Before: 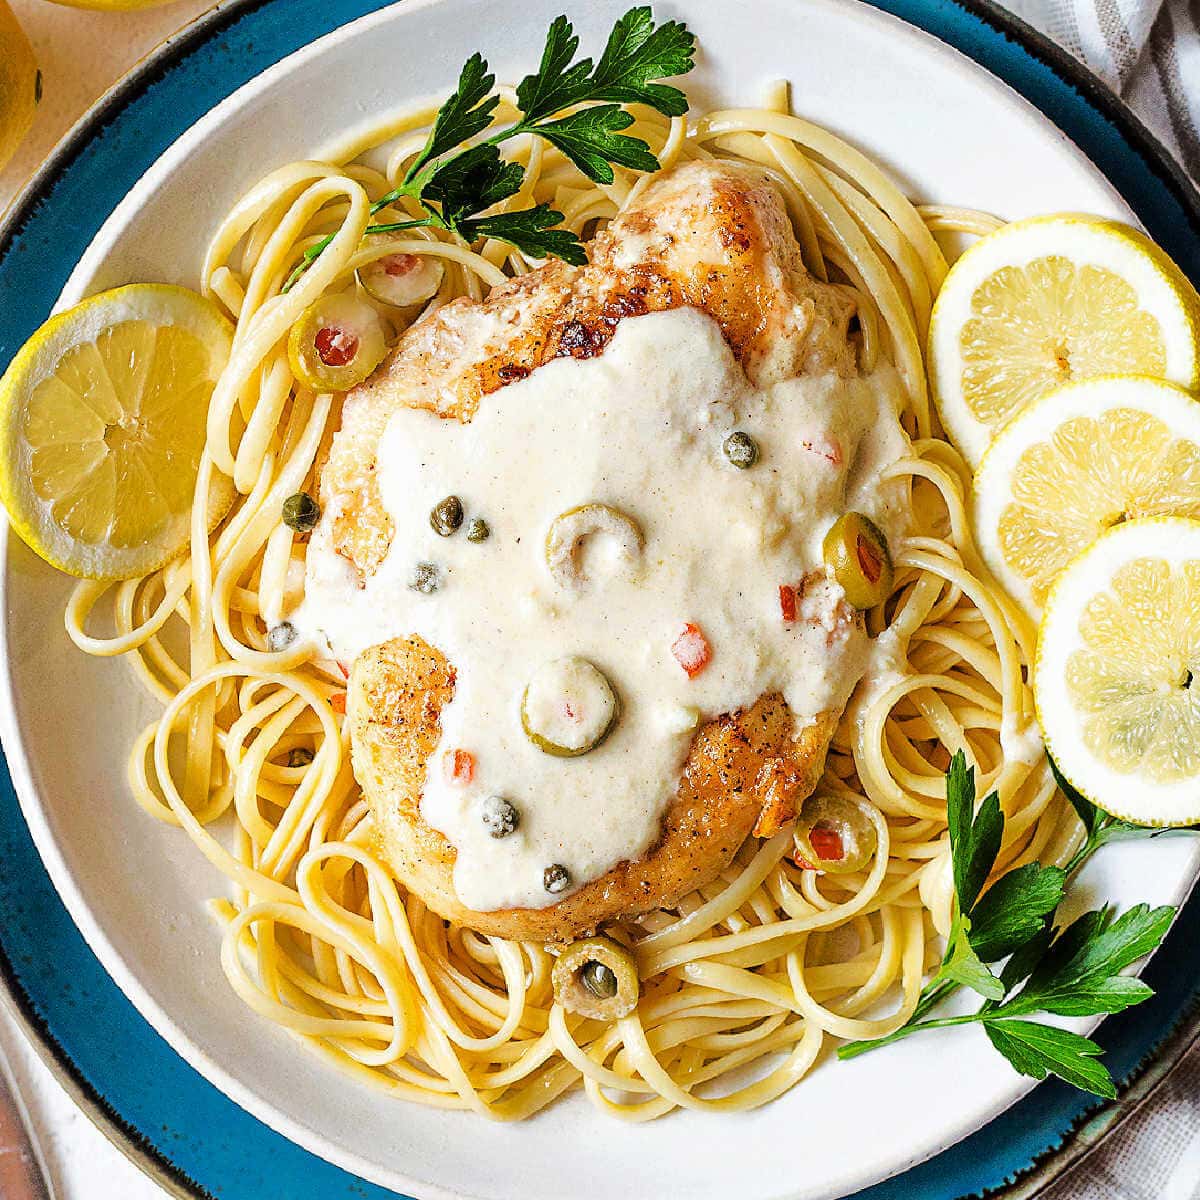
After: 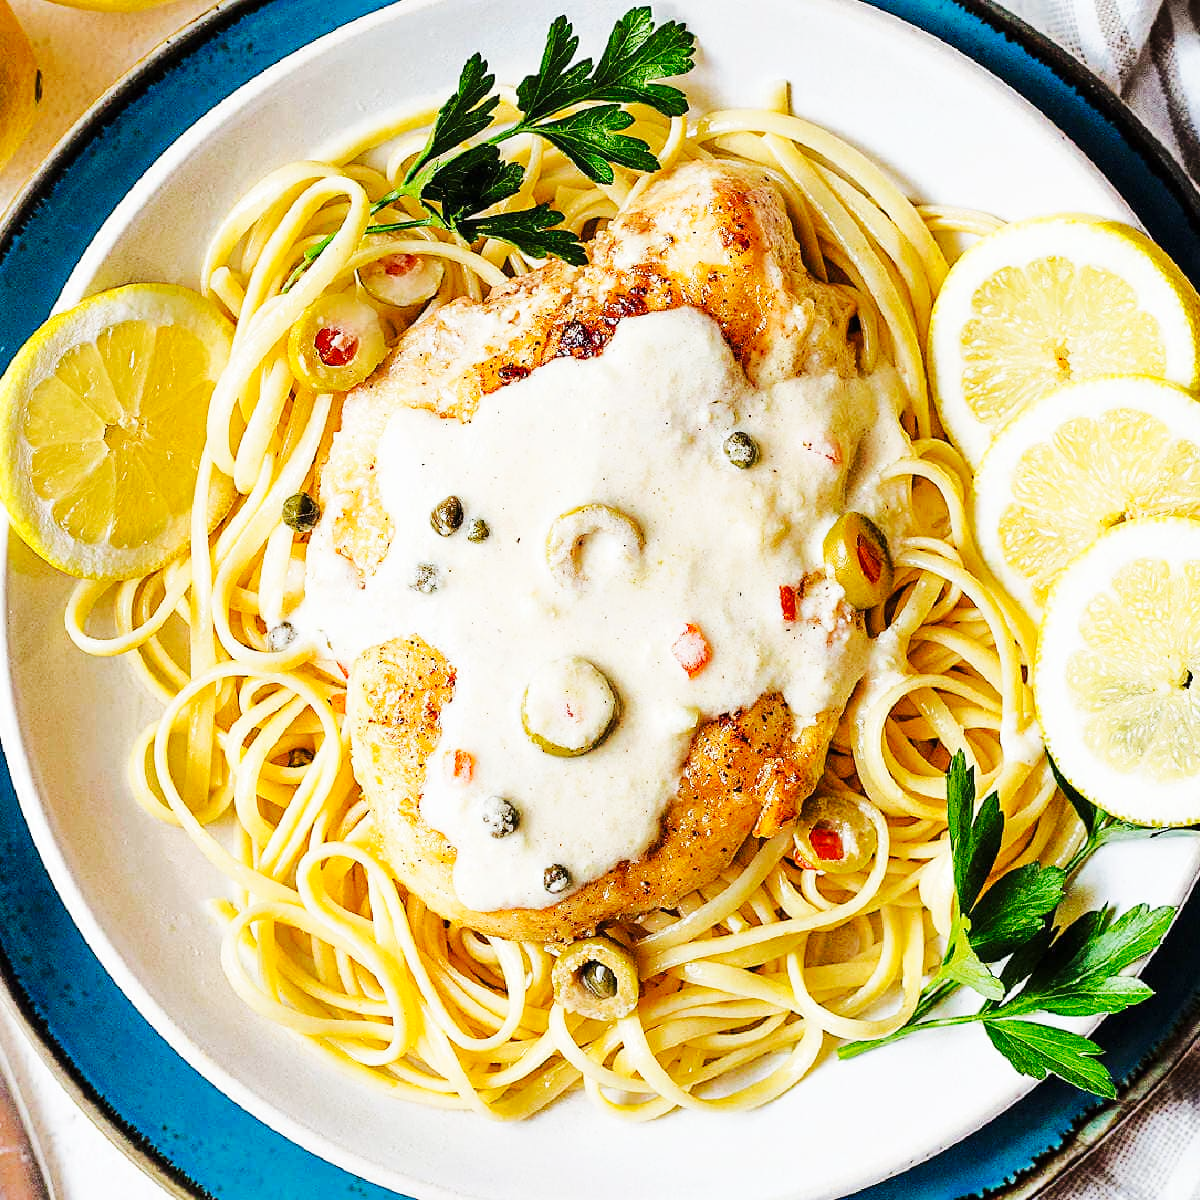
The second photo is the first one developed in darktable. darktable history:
base curve: curves: ch0 [(0, 0) (0.032, 0.025) (0.121, 0.166) (0.206, 0.329) (0.605, 0.79) (1, 1)], preserve colors none
tone equalizer: on, module defaults
